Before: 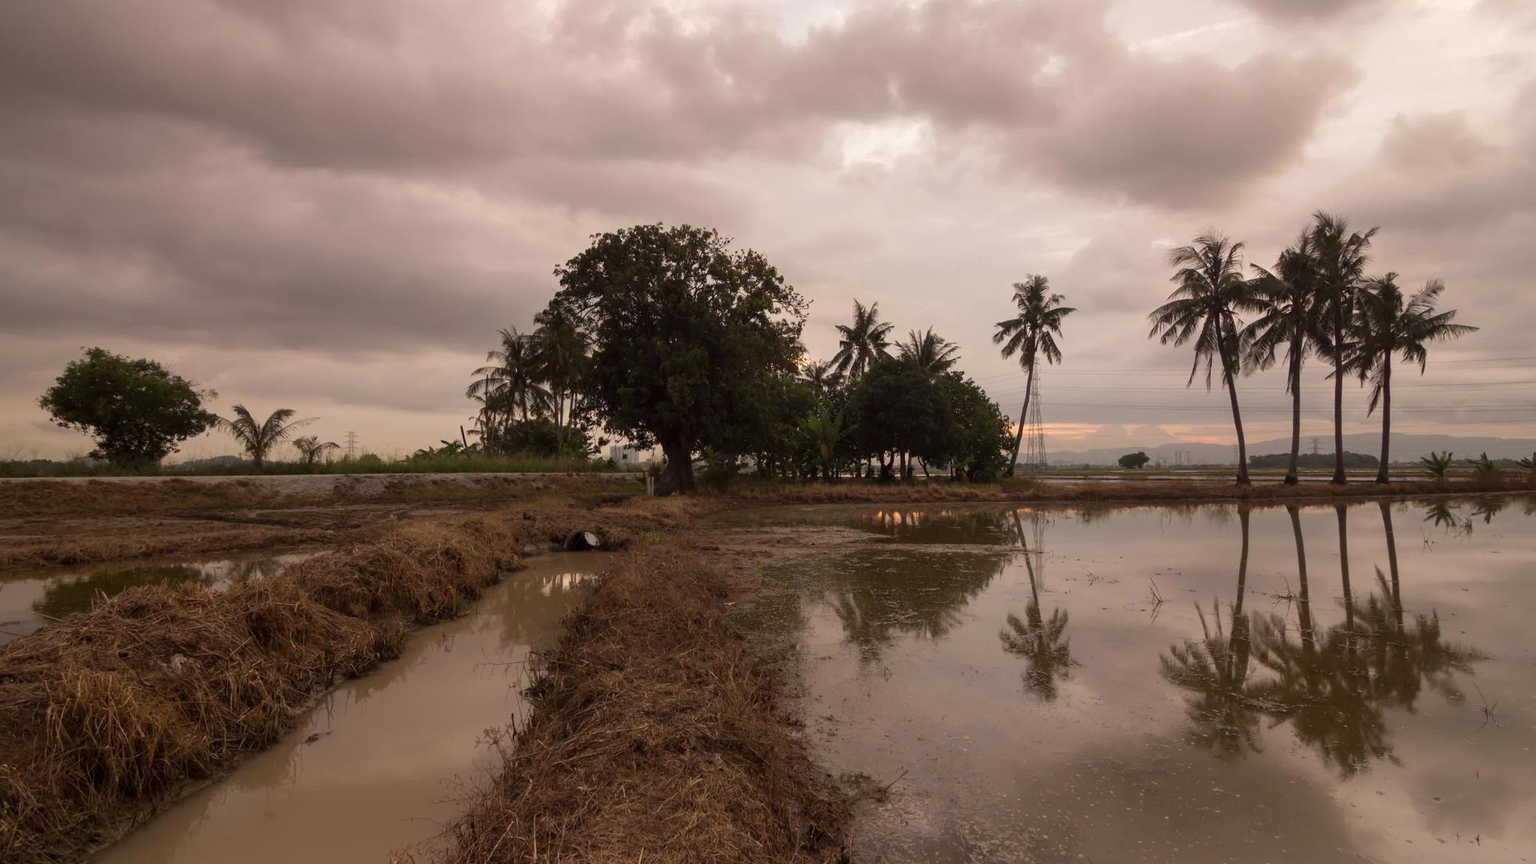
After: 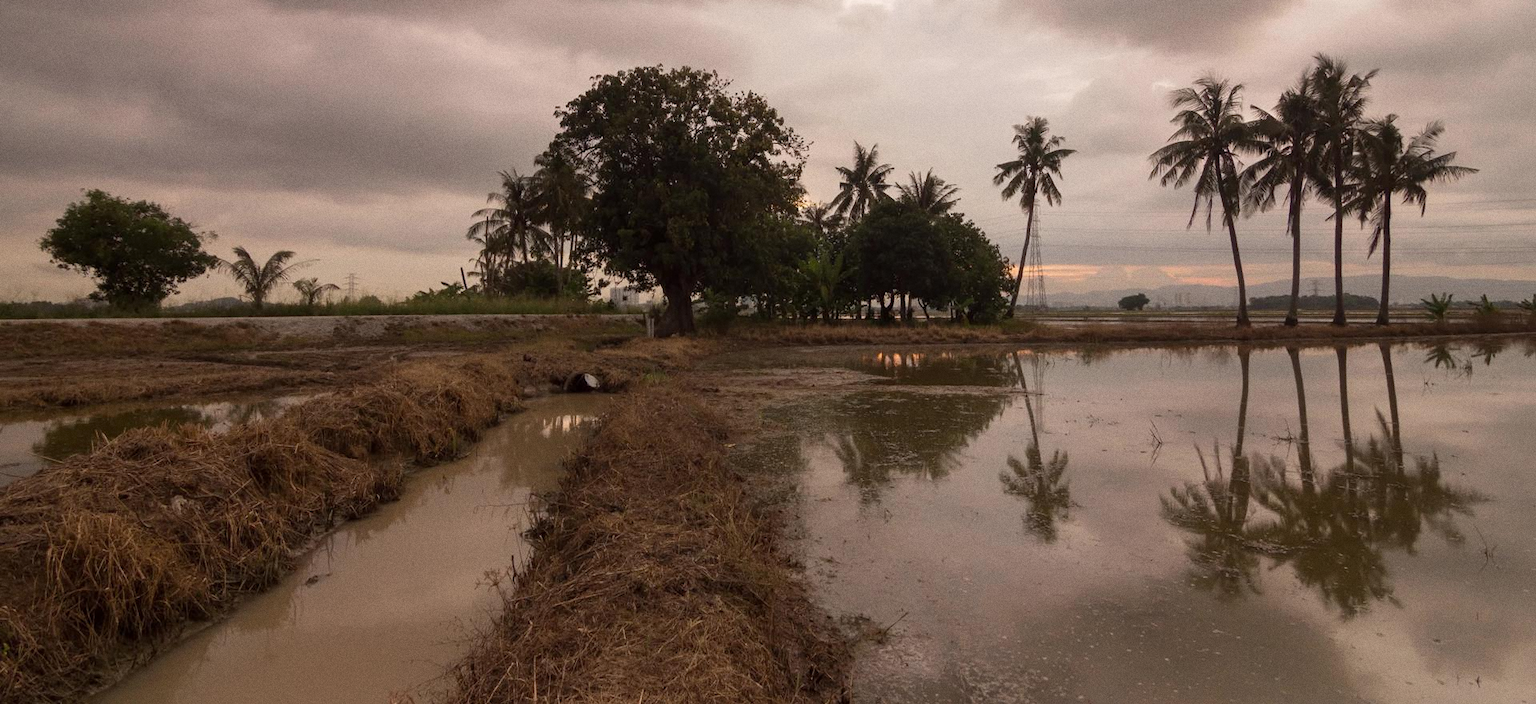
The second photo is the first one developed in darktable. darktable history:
grain: coarseness 0.09 ISO
crop and rotate: top 18.507%
